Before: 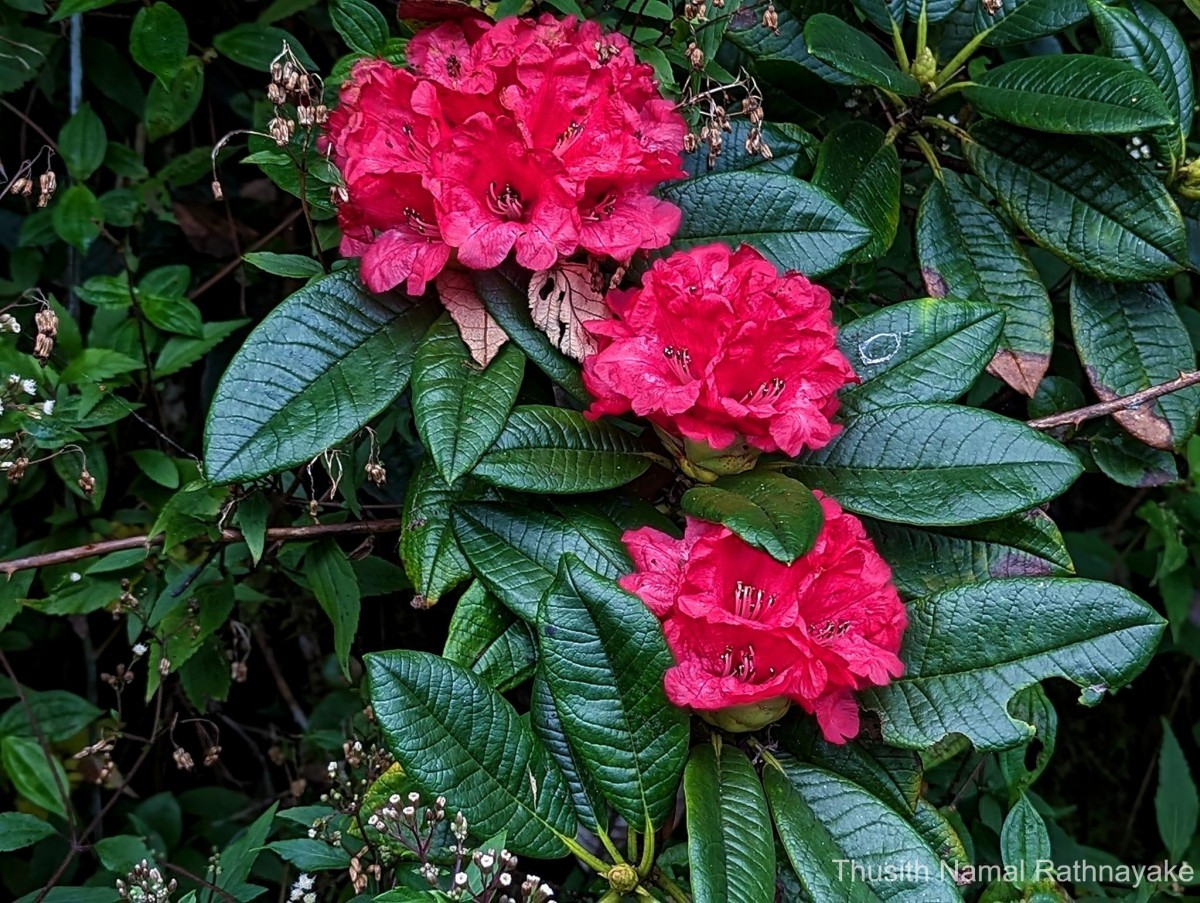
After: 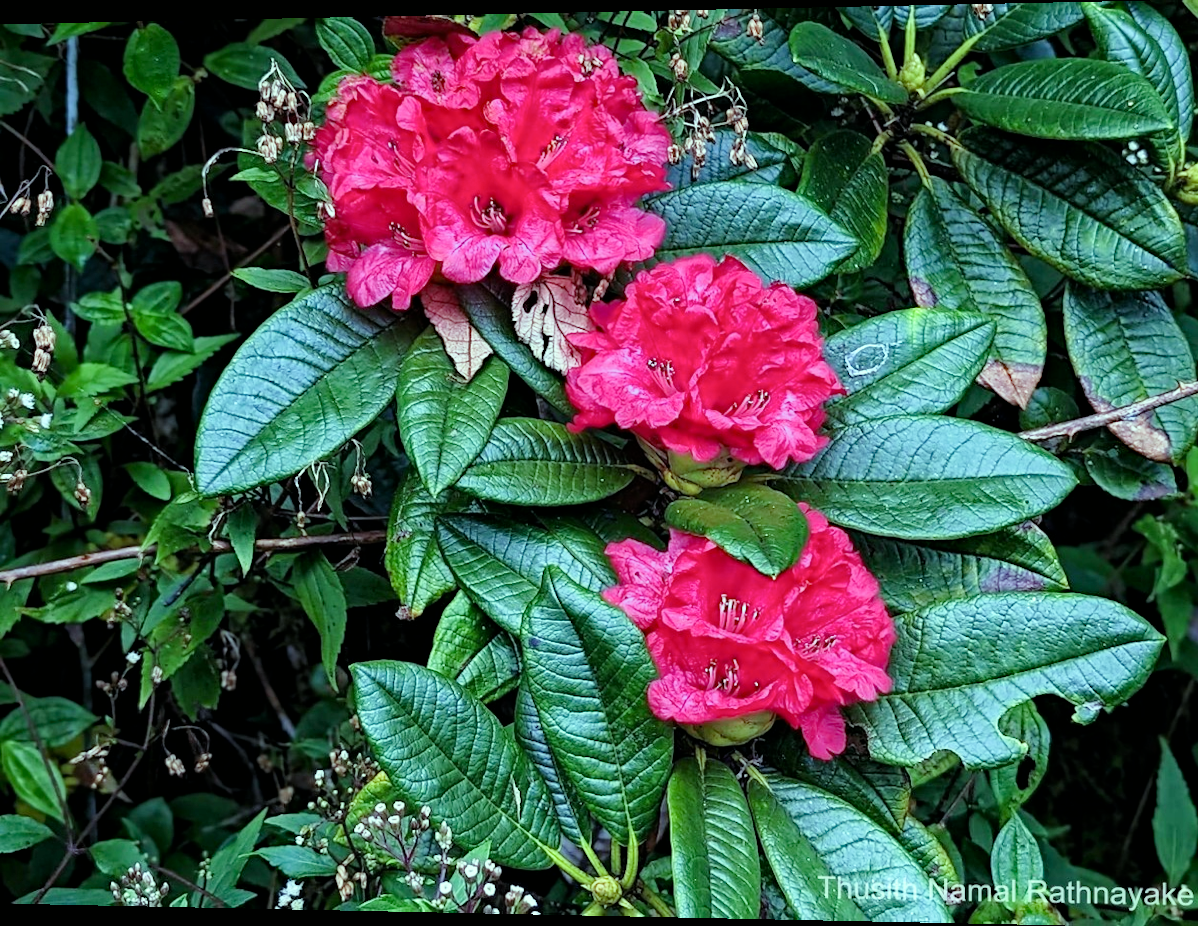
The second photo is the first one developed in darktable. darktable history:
color balance: mode lift, gamma, gain (sRGB), lift [0.997, 0.979, 1.021, 1.011], gamma [1, 1.084, 0.916, 0.998], gain [1, 0.87, 1.13, 1.101], contrast 4.55%, contrast fulcrum 38.24%, output saturation 104.09%
haze removal: compatibility mode true, adaptive false
rotate and perspective: lens shift (horizontal) -0.055, automatic cropping off
exposure: exposure 1.089 EV, compensate highlight preservation false
filmic rgb: hardness 4.17, contrast 0.921
tone equalizer: -8 EV -1.84 EV, -7 EV -1.16 EV, -6 EV -1.62 EV, smoothing diameter 25%, edges refinement/feathering 10, preserve details guided filter
